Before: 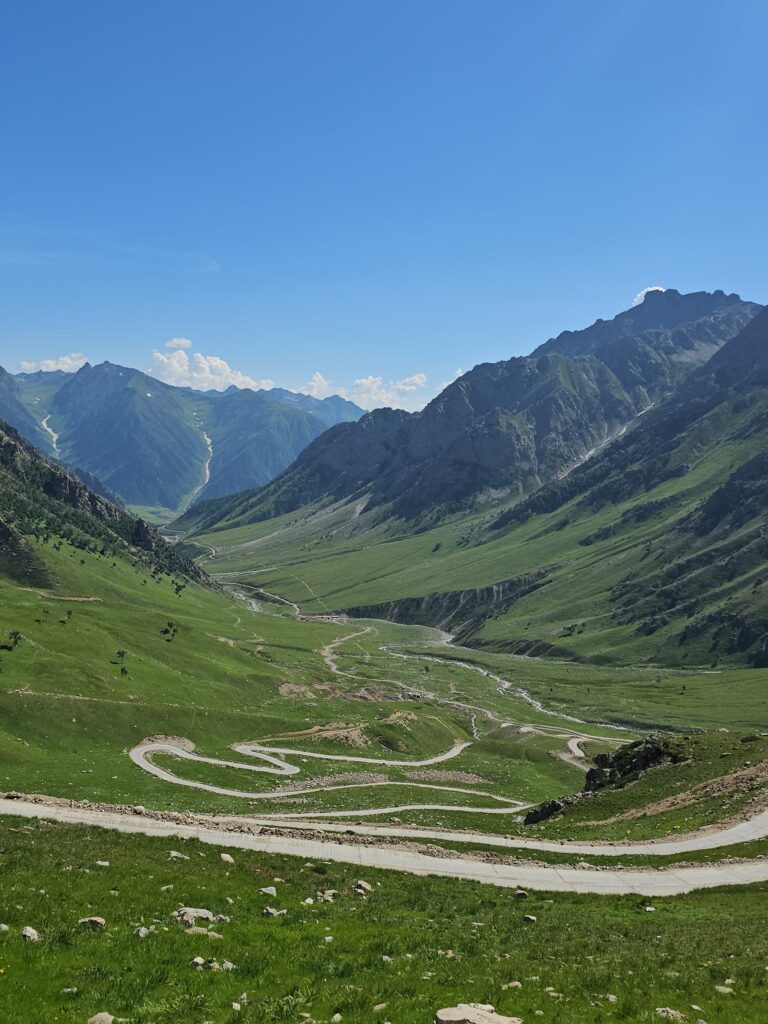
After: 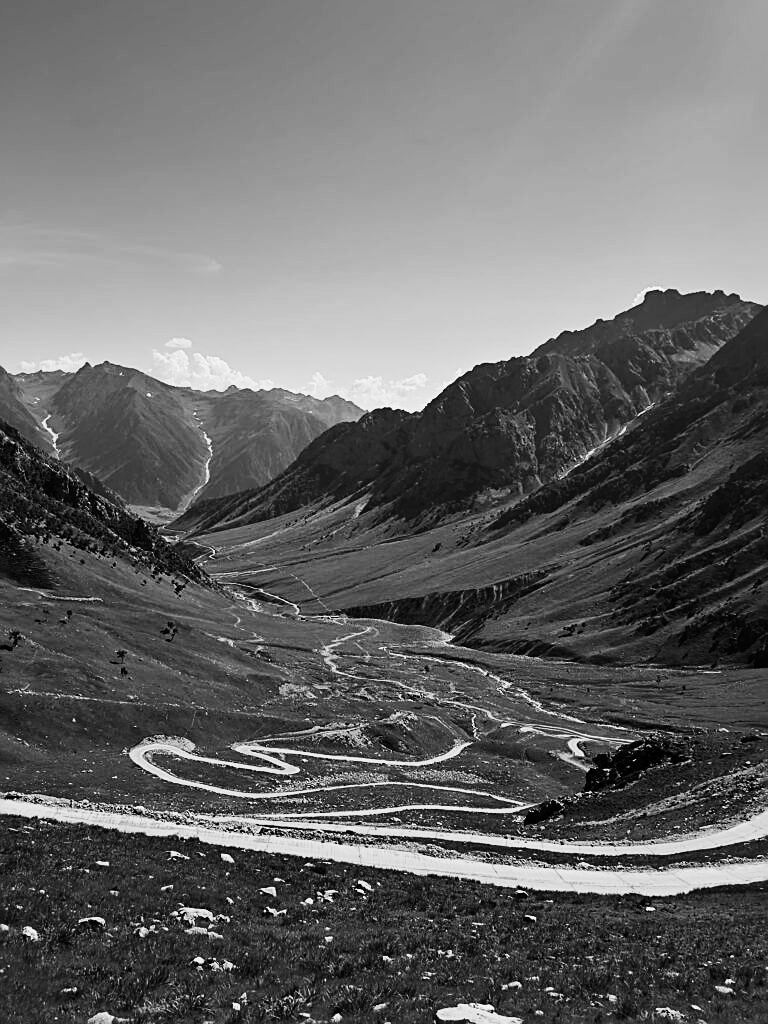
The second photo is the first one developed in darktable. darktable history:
sharpen: on, module defaults
contrast brightness saturation: contrast -0.03, brightness -0.59, saturation -1
base curve: curves: ch0 [(0, 0) (0.026, 0.03) (0.109, 0.232) (0.351, 0.748) (0.669, 0.968) (1, 1)], preserve colors none
